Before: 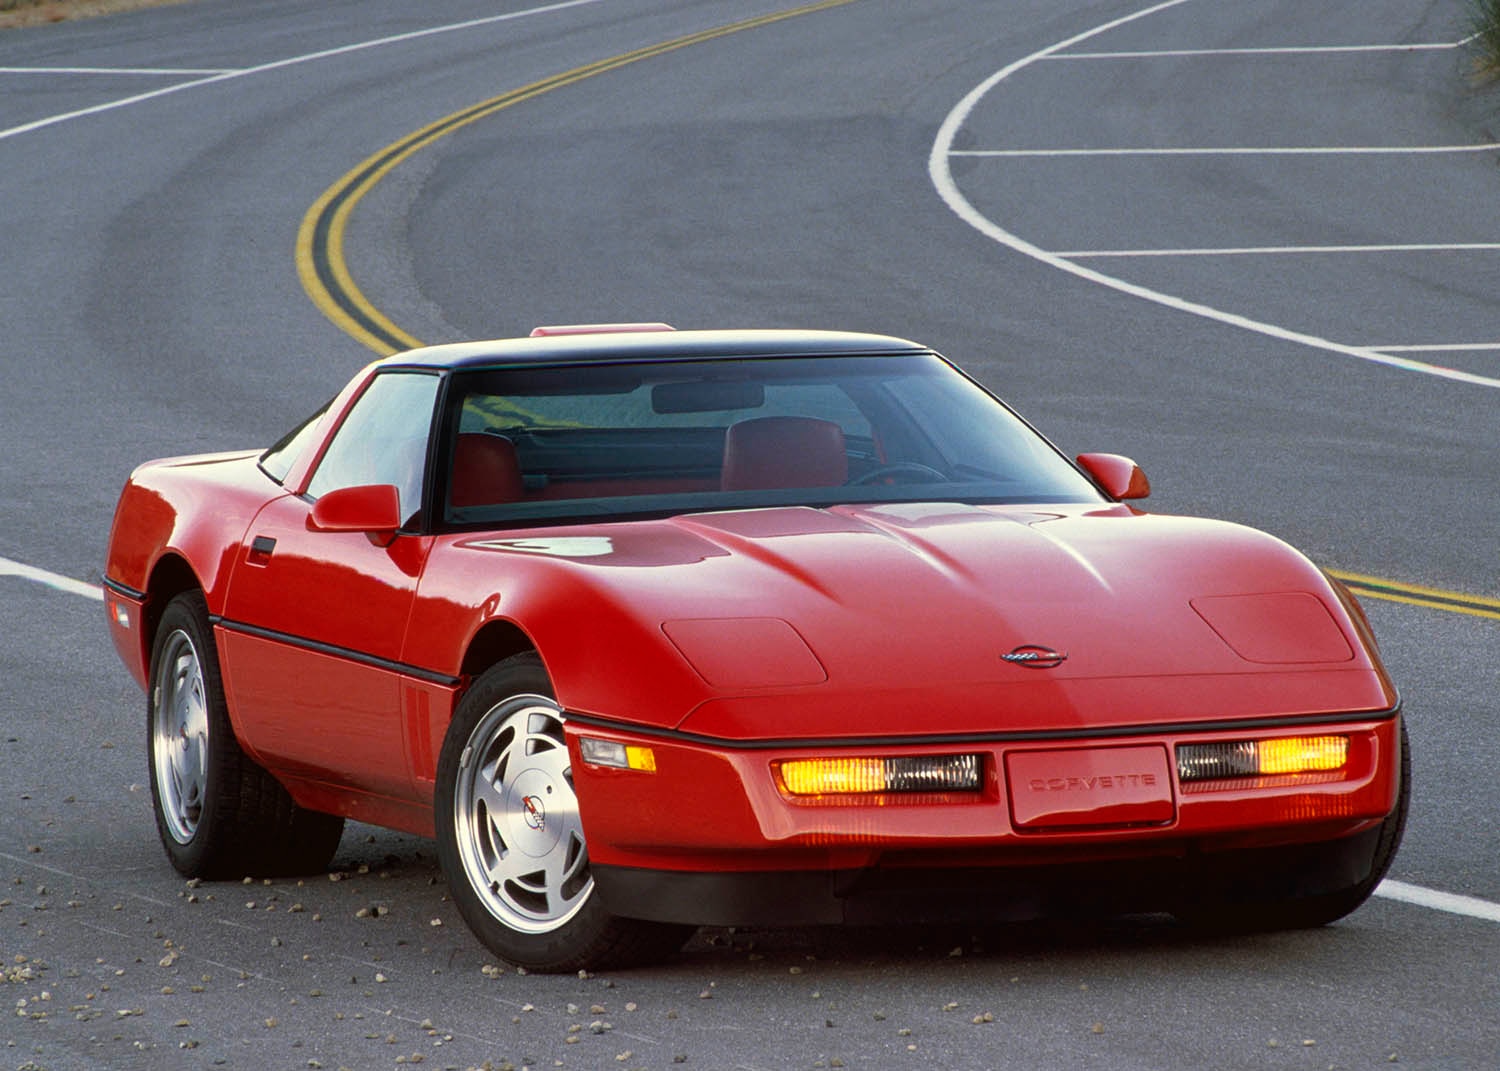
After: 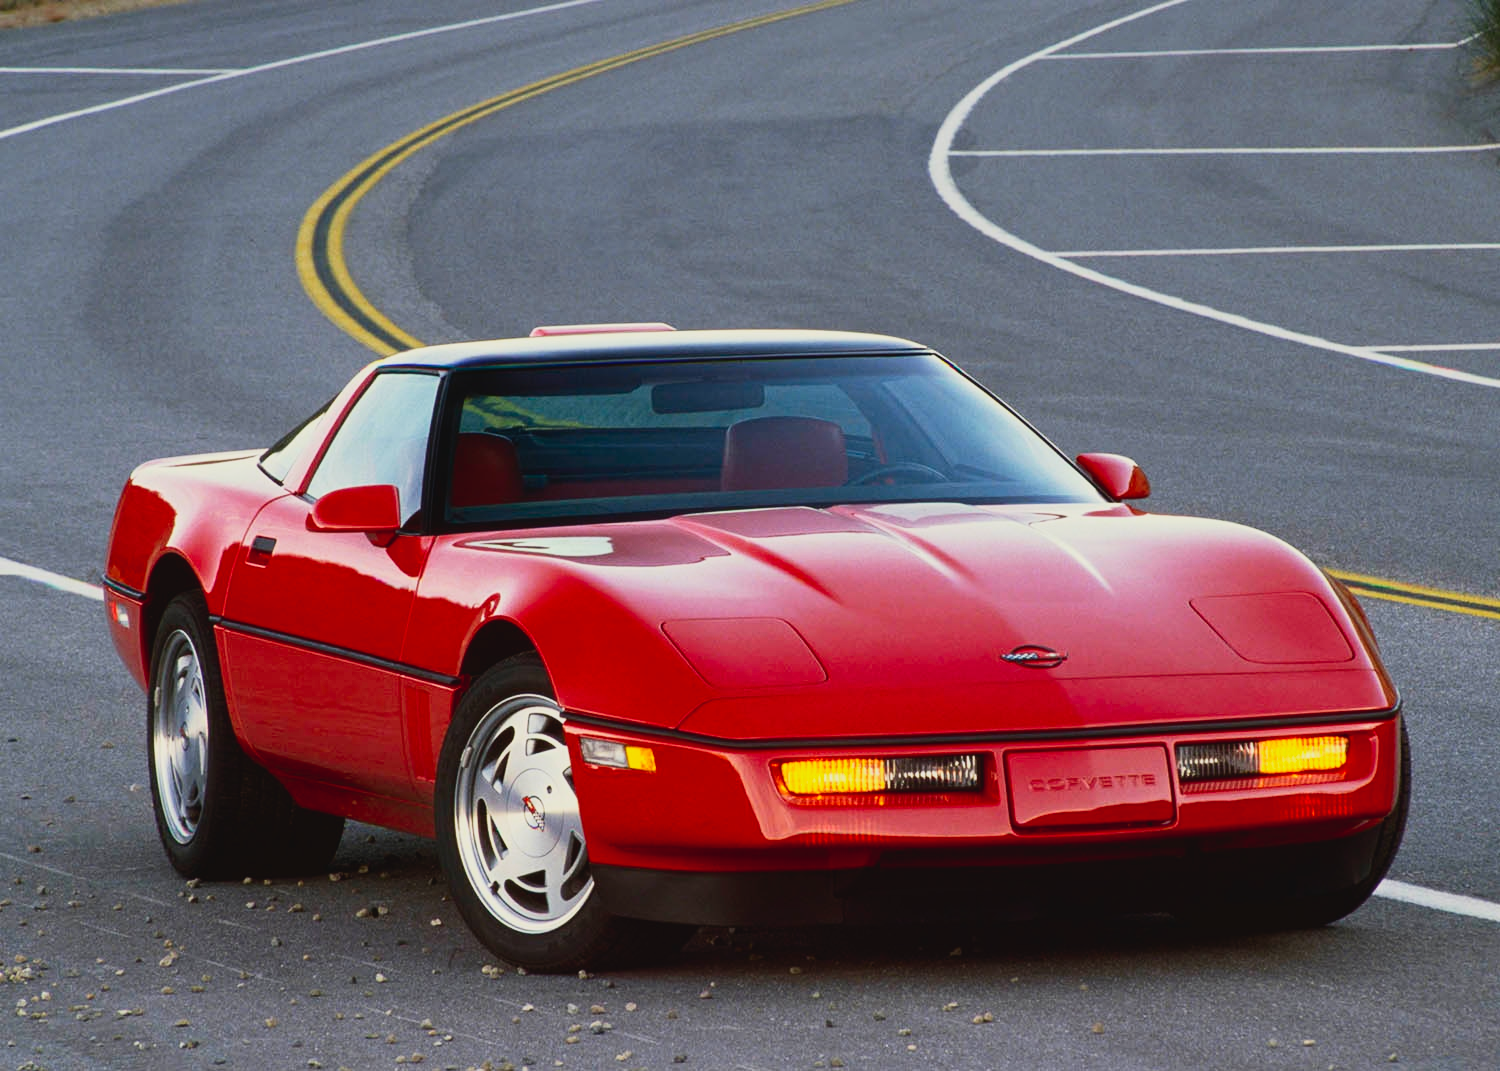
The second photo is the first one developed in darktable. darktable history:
contrast brightness saturation: contrast 0.179, saturation 0.296
tone curve: curves: ch0 [(0, 0.036) (0.053, 0.068) (0.211, 0.217) (0.519, 0.513) (0.847, 0.82) (0.991, 0.914)]; ch1 [(0, 0) (0.276, 0.206) (0.412, 0.353) (0.482, 0.475) (0.495, 0.5) (0.509, 0.502) (0.563, 0.57) (0.667, 0.672) (0.788, 0.809) (1, 1)]; ch2 [(0, 0) (0.438, 0.456) (0.473, 0.47) (0.503, 0.503) (0.523, 0.528) (0.562, 0.571) (0.612, 0.61) (0.679, 0.72) (1, 1)], preserve colors none
